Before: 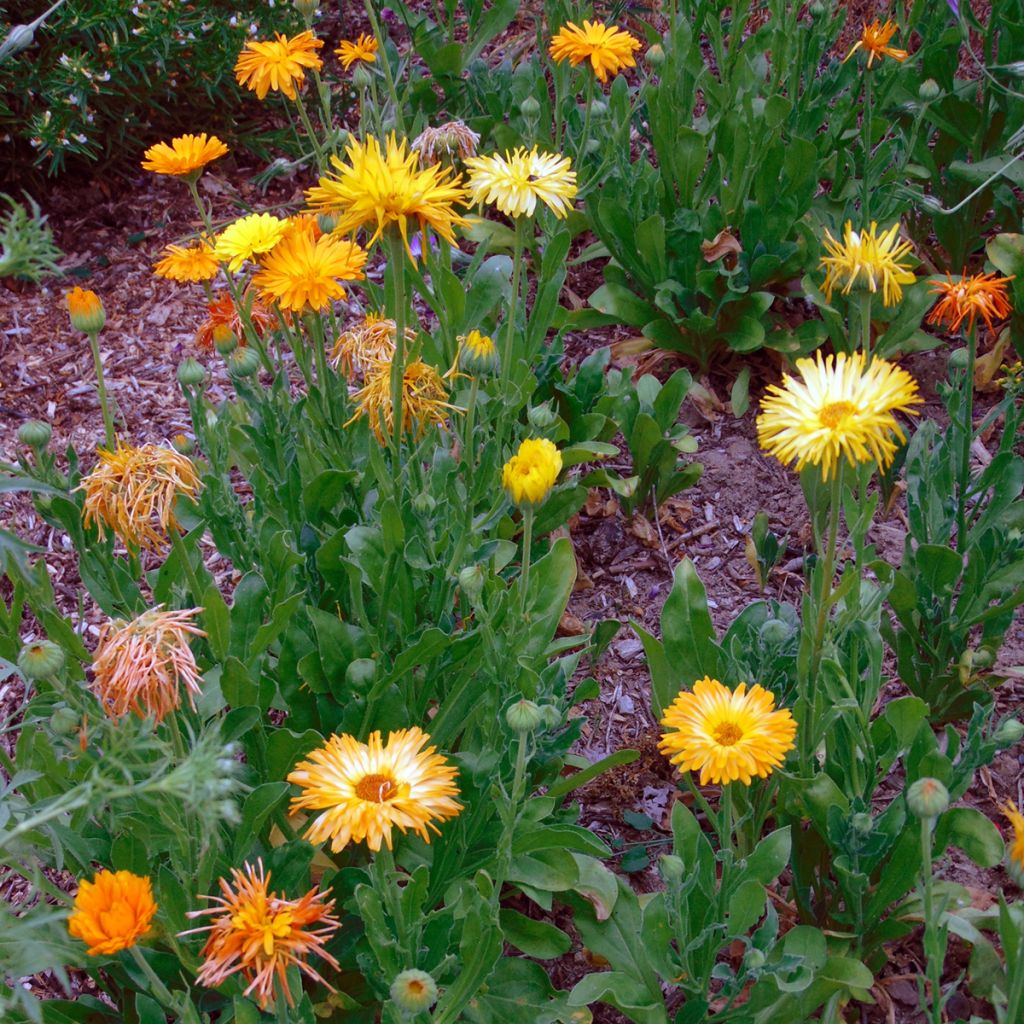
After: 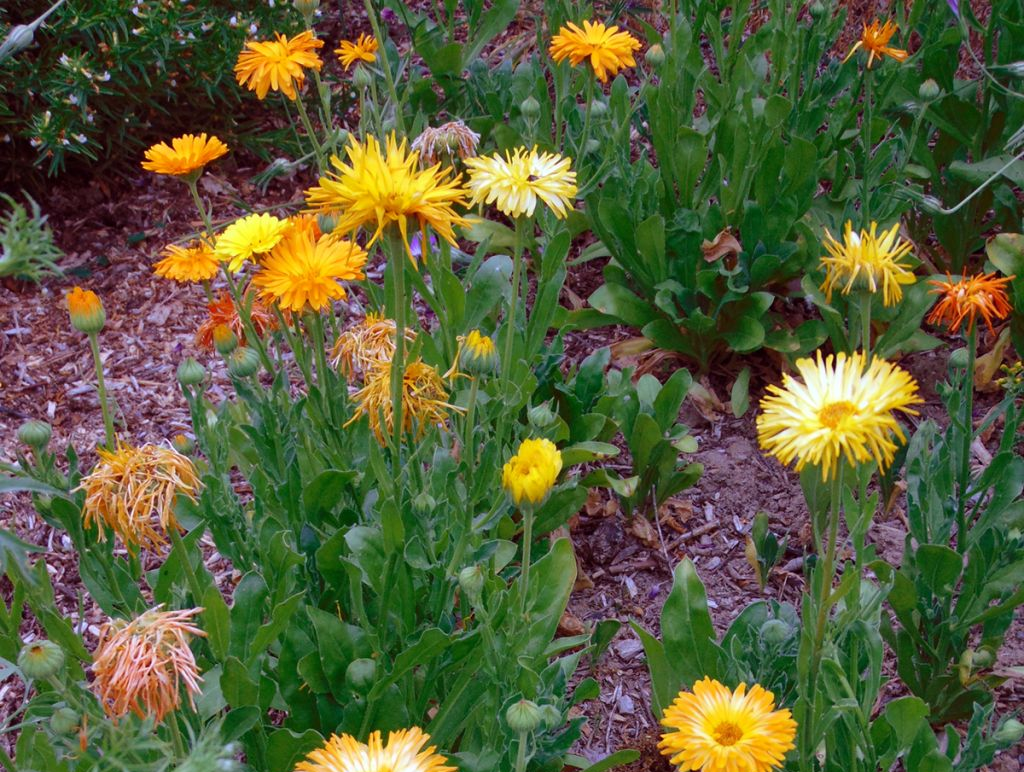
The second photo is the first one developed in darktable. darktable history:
crop: bottom 24.535%
